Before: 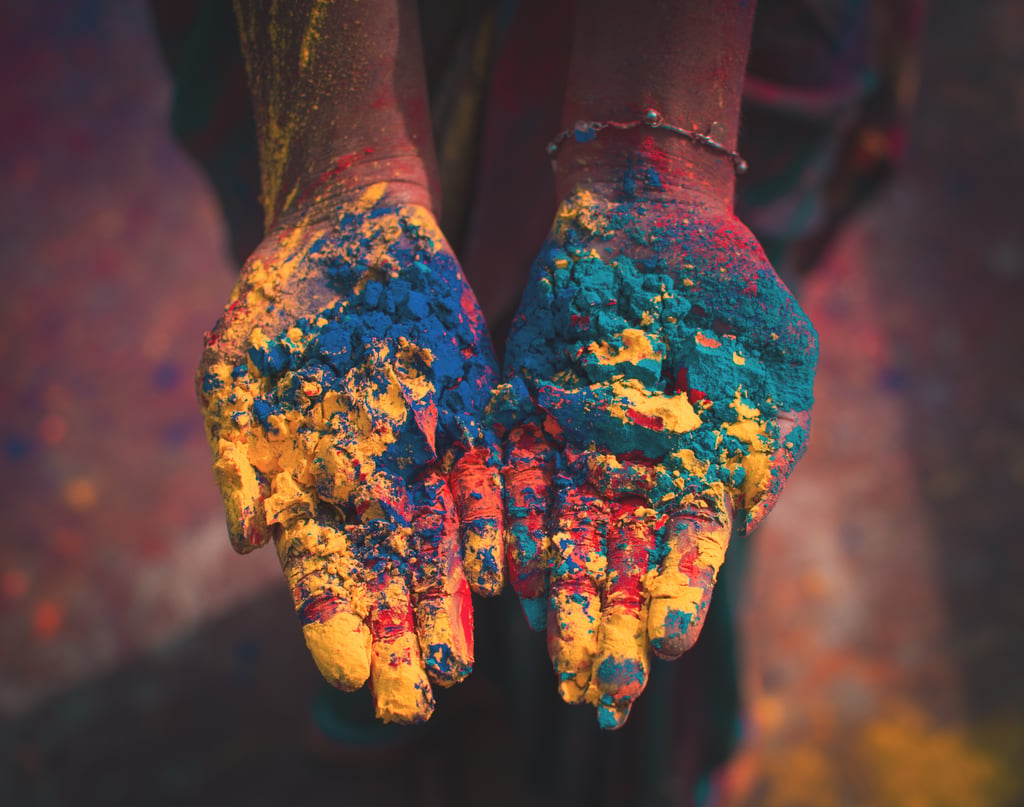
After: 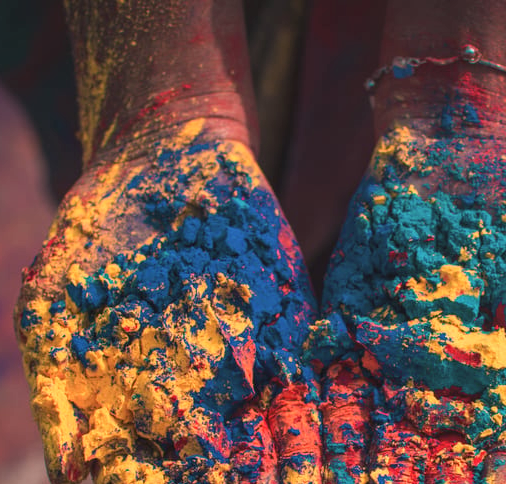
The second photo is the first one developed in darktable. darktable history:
crop: left 17.8%, top 7.931%, right 32.78%, bottom 31.97%
local contrast: highlights 30%, detail 130%
